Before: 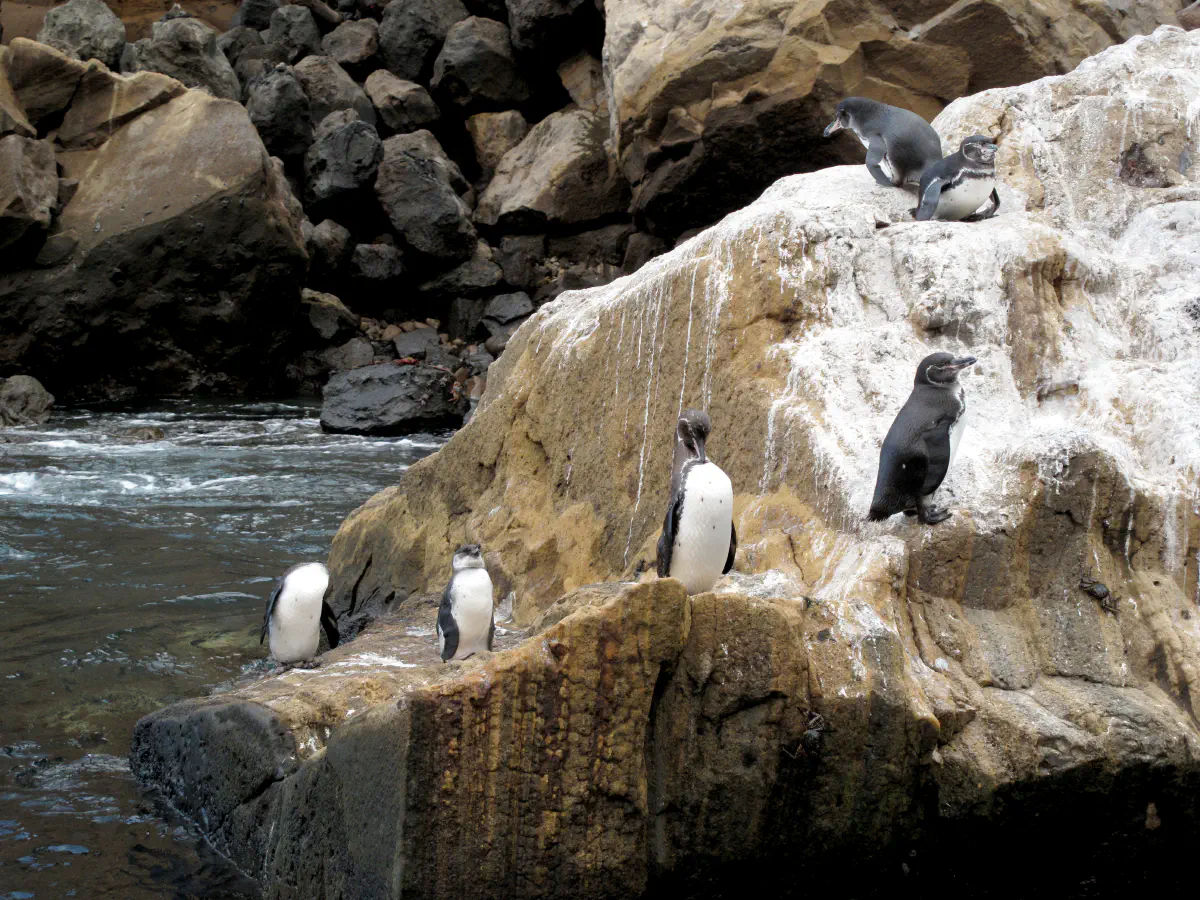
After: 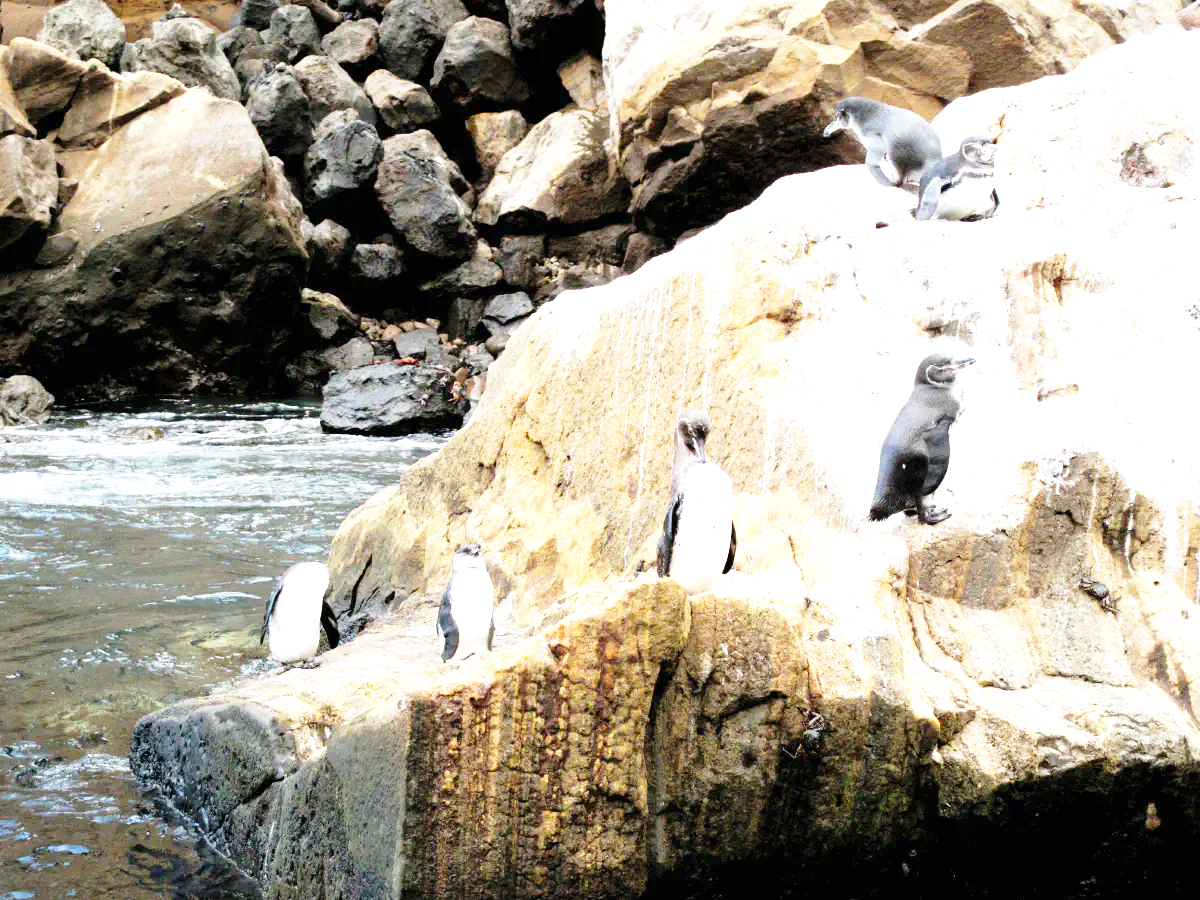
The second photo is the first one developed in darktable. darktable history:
exposure: black level correction 0, exposure 1.55 EV, compensate highlight preservation false
base curve: curves: ch0 [(0, 0) (0.028, 0.03) (0.121, 0.232) (0.46, 0.748) (0.859, 0.968) (1, 1)], preserve colors none
